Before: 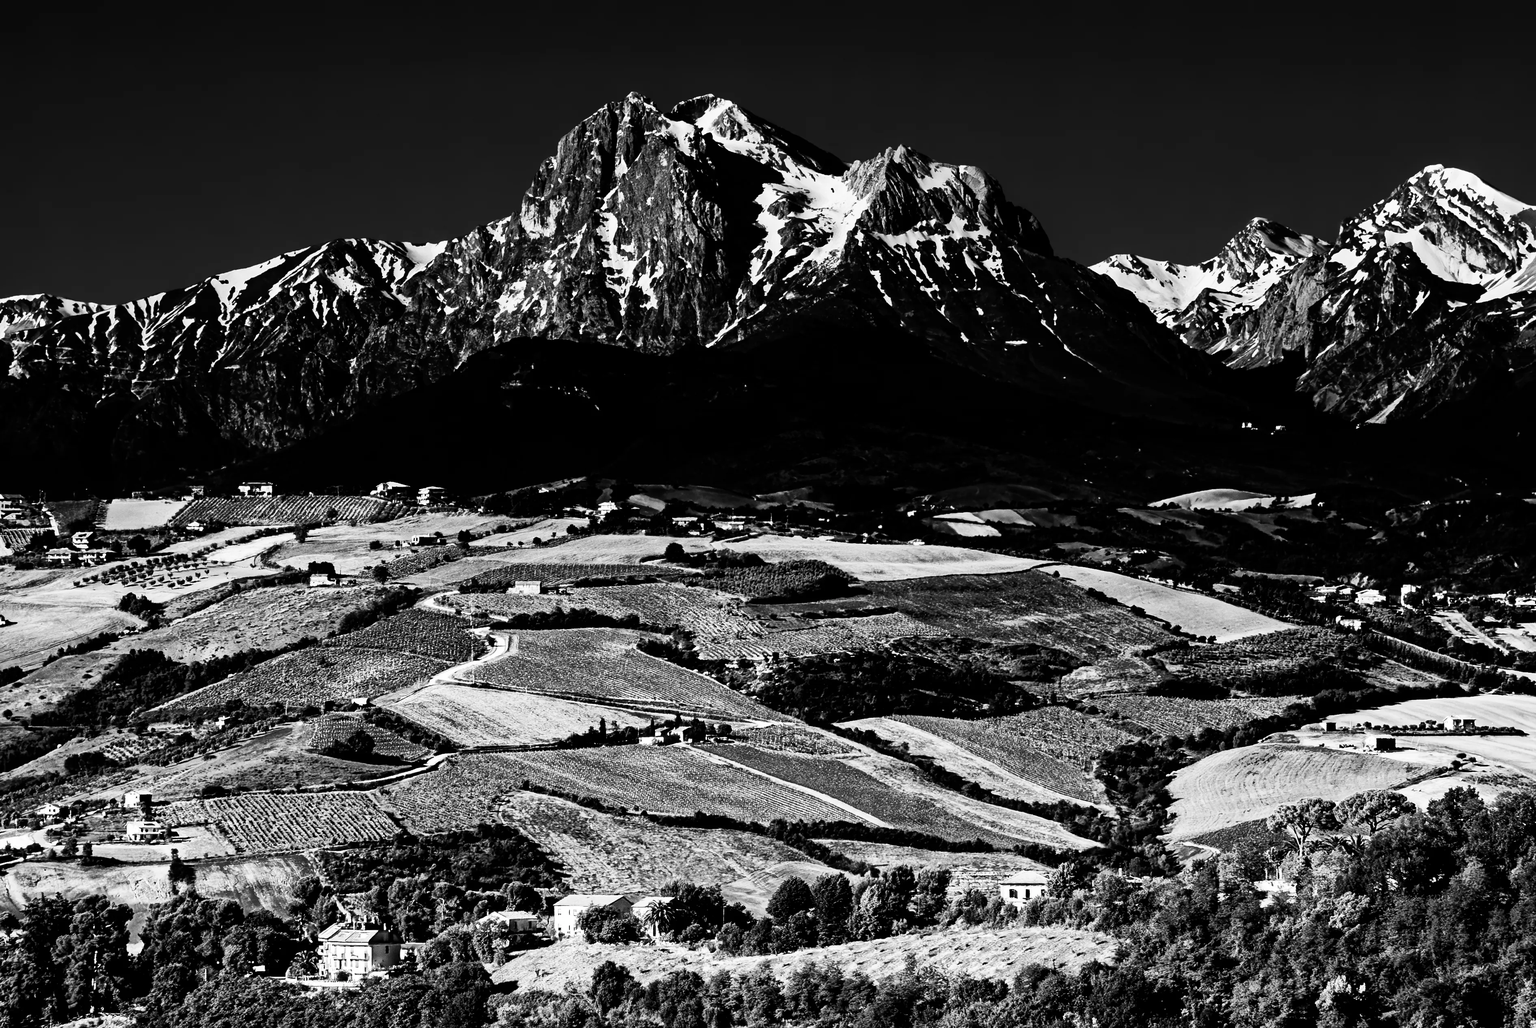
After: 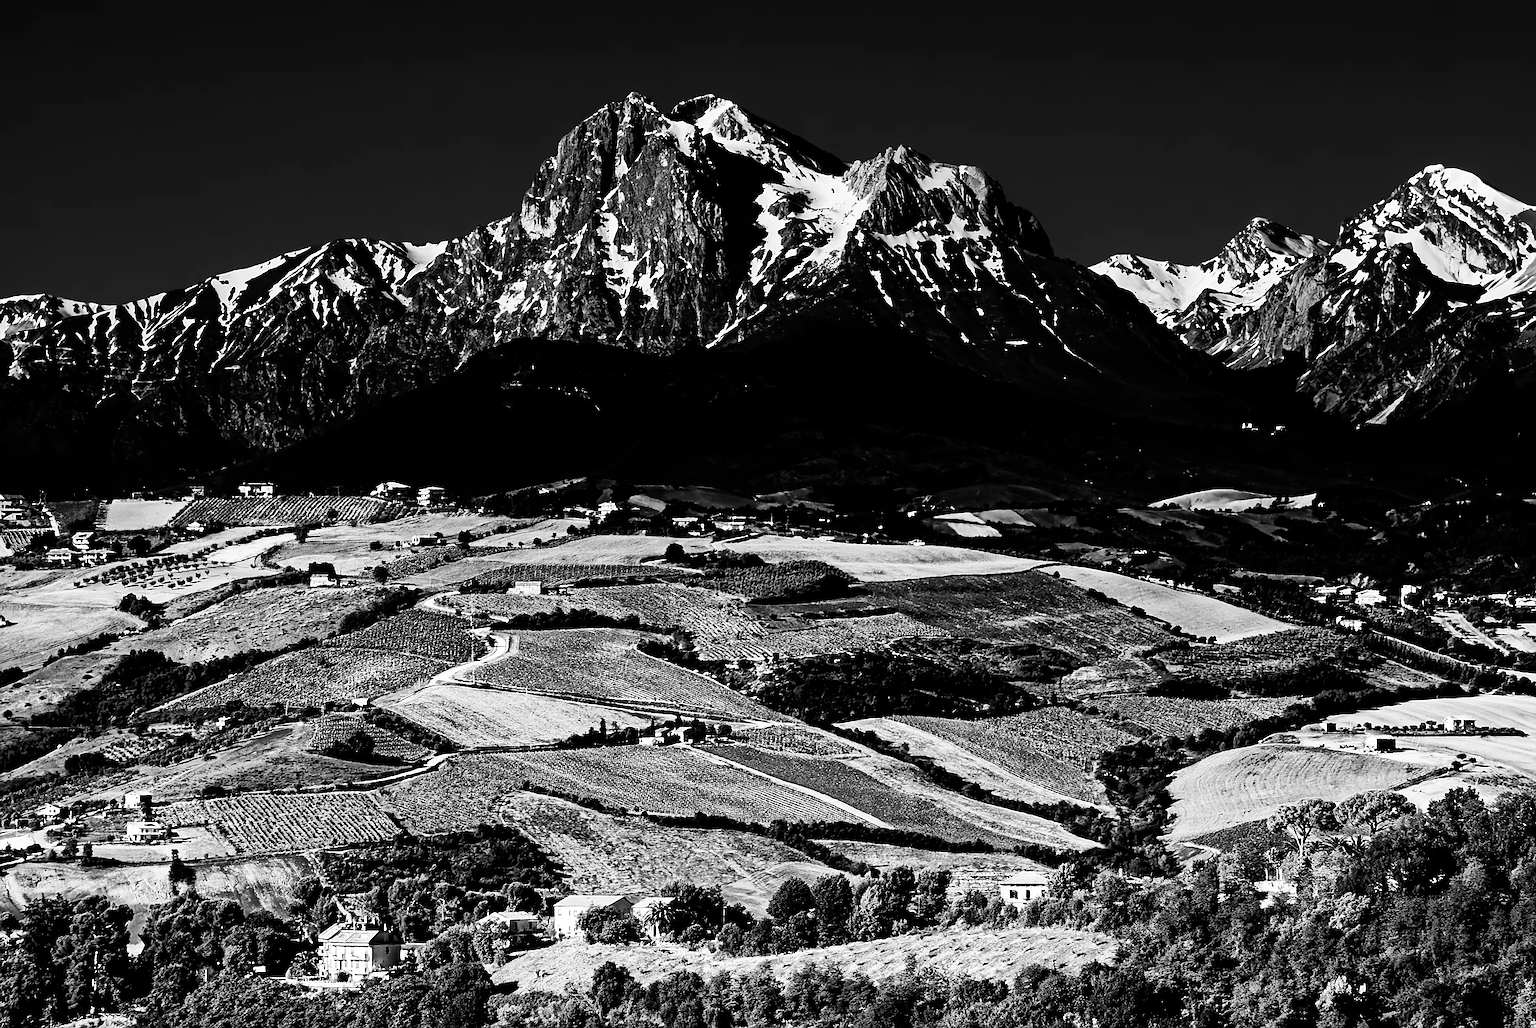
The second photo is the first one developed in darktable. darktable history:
color correction: highlights b* 0.034, saturation 1.36
sharpen: on, module defaults
